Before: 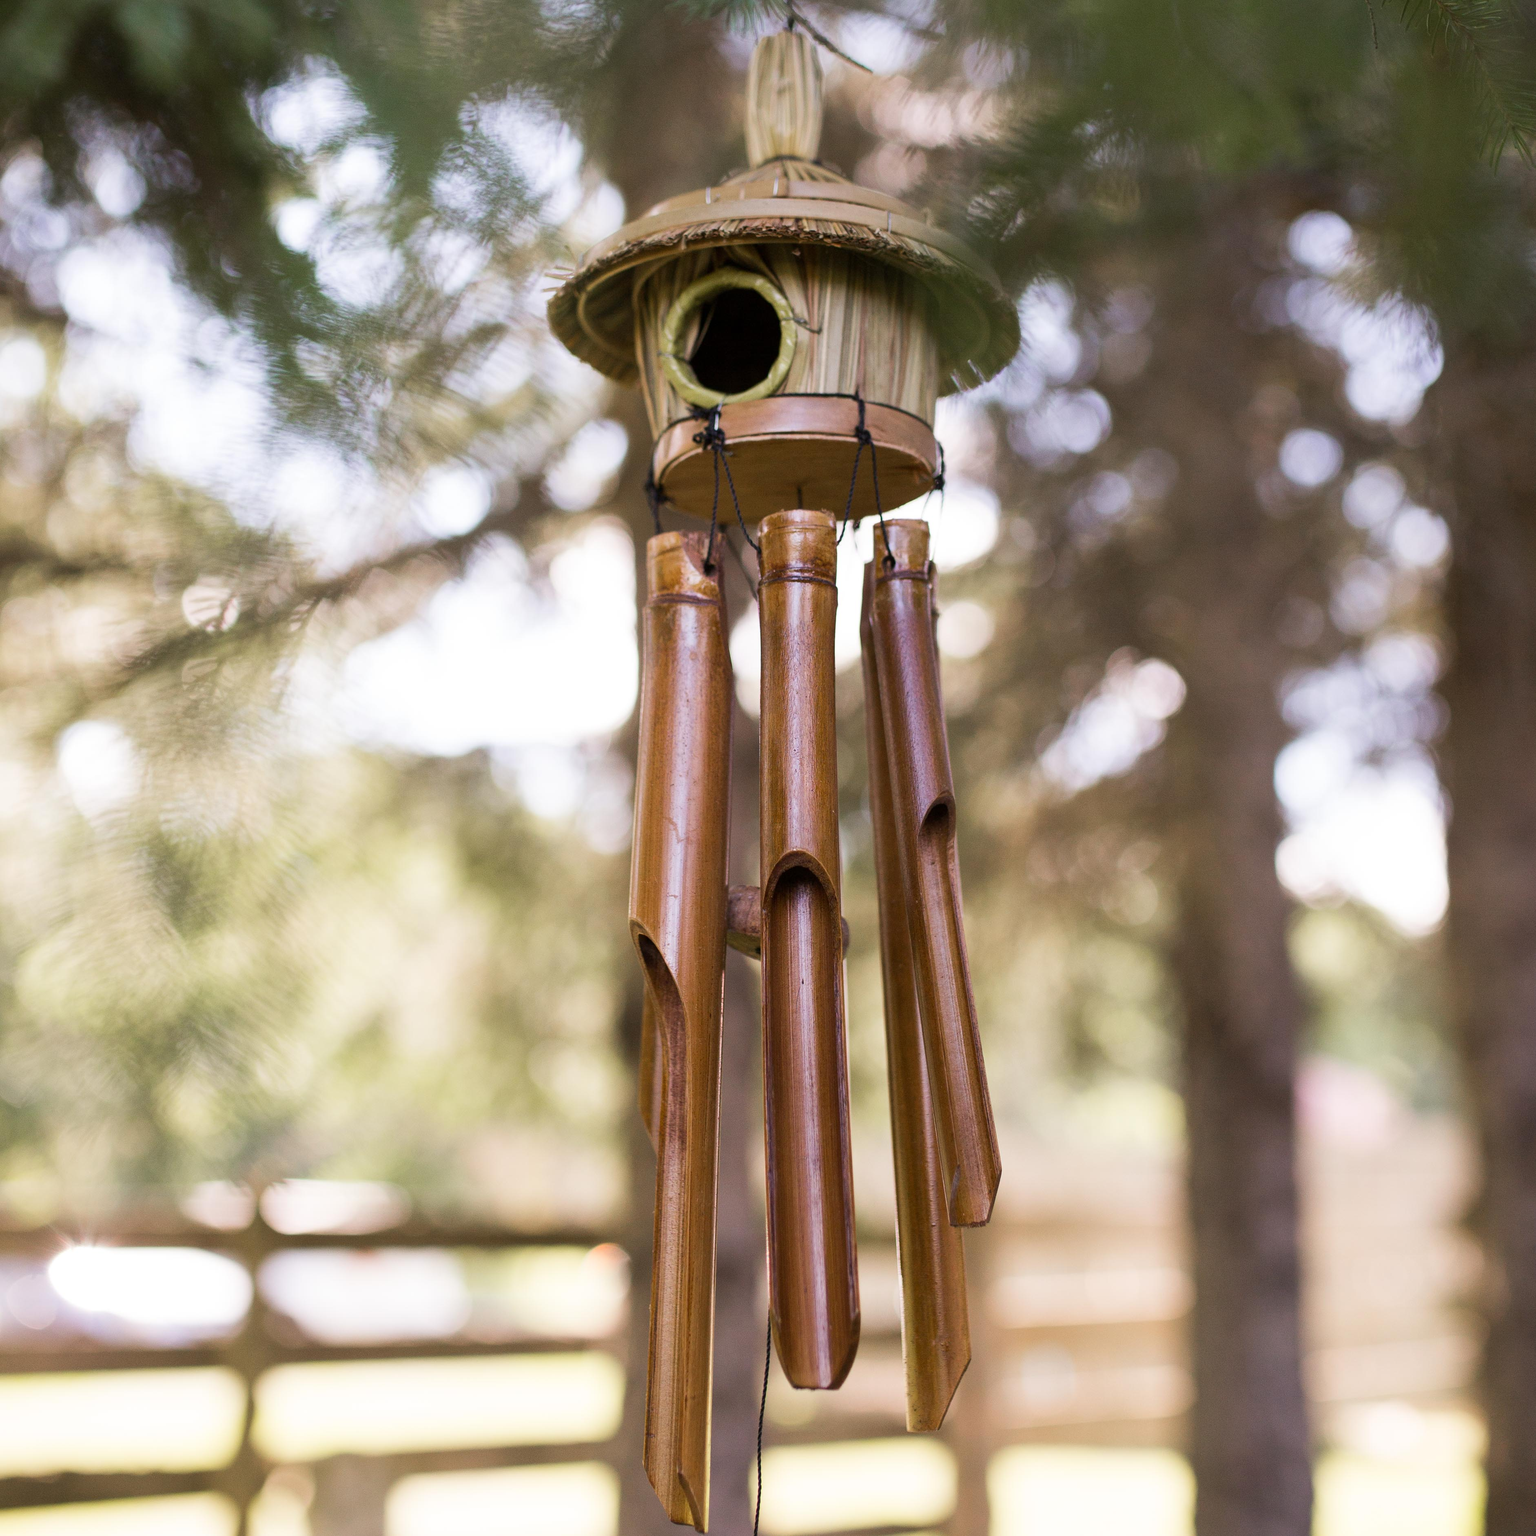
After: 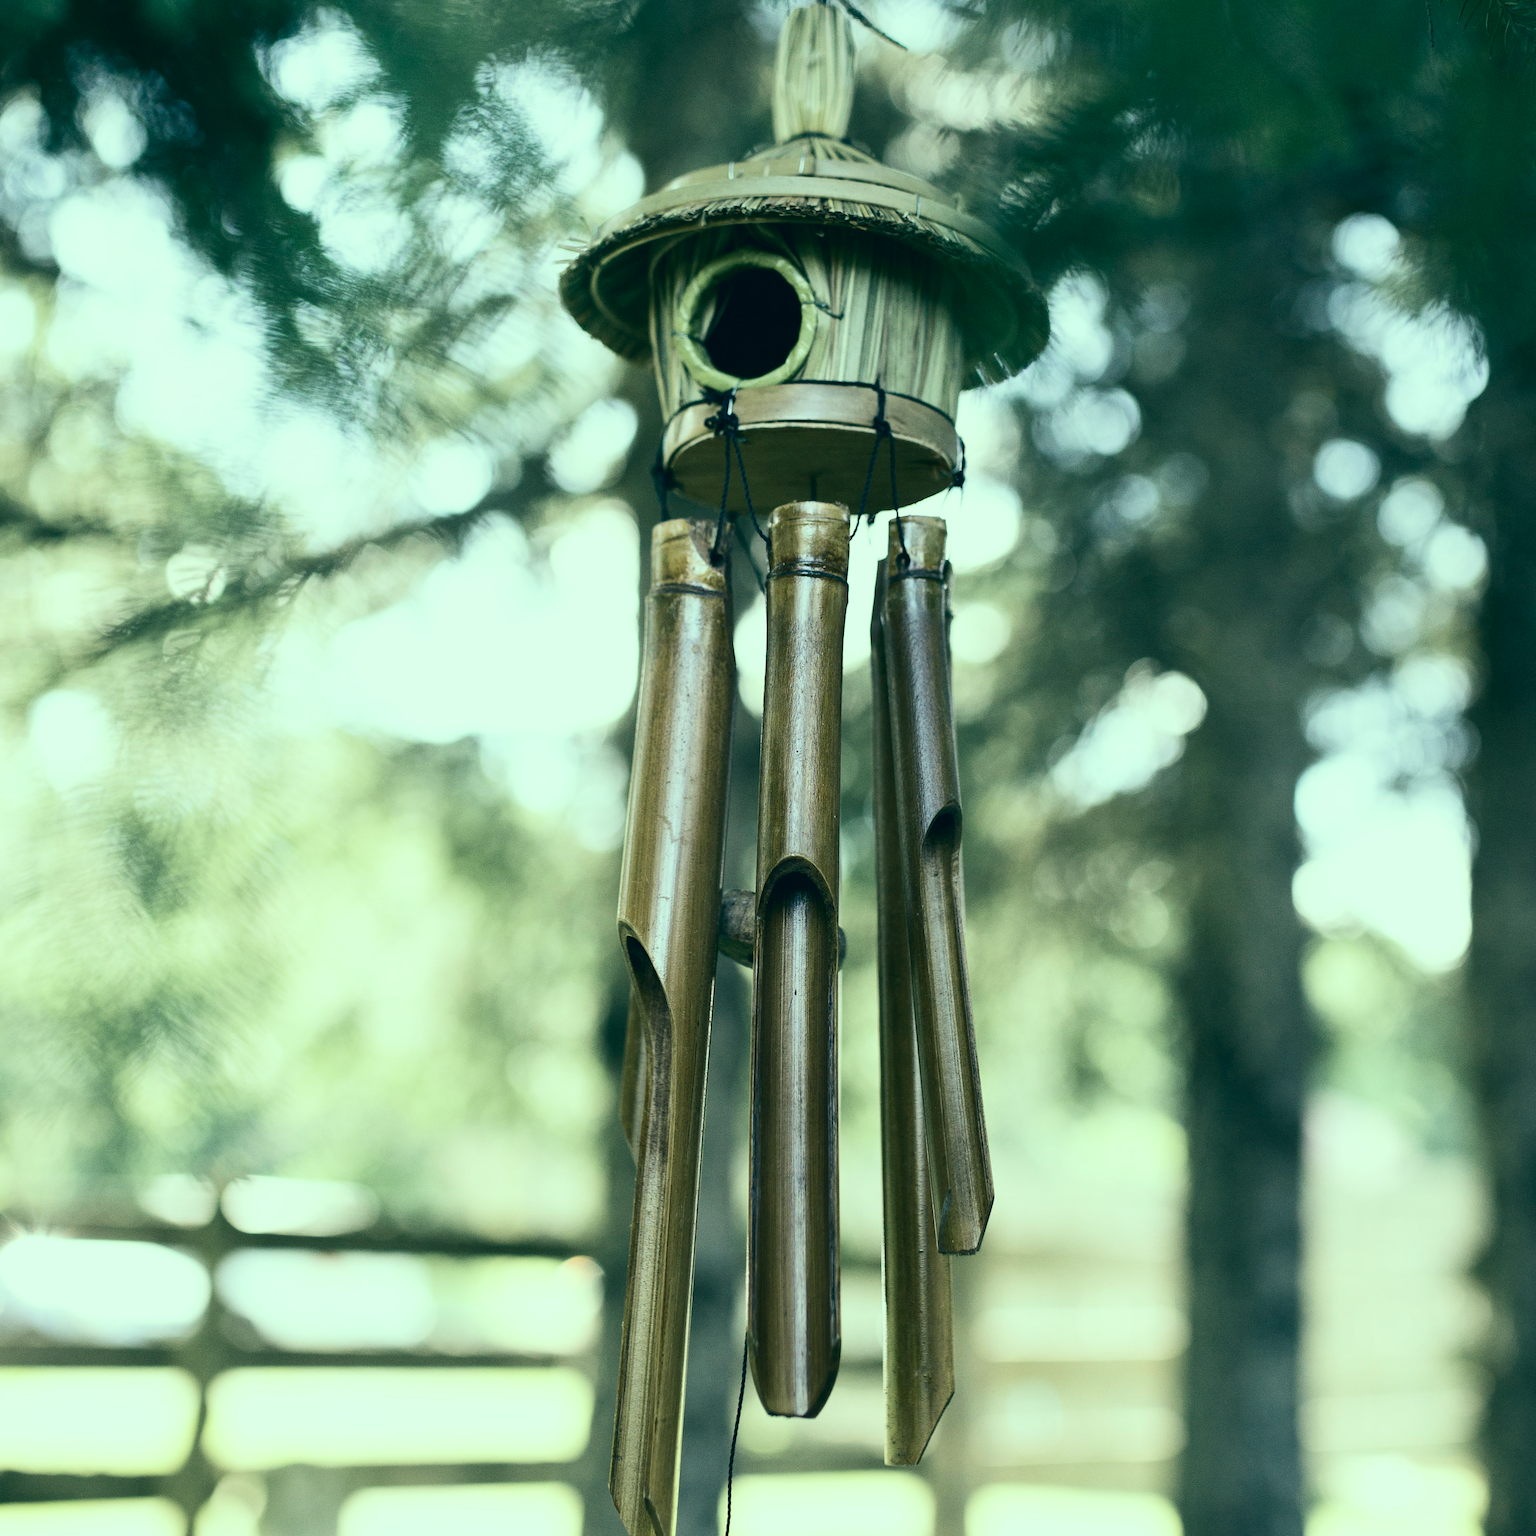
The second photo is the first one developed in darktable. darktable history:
levels: levels [0, 0.498, 0.996]
contrast brightness saturation: contrast 0.25, saturation -0.31
crop and rotate: angle -2.38°
color correction: highlights a* -20.08, highlights b* 9.8, shadows a* -20.4, shadows b* -10.76
